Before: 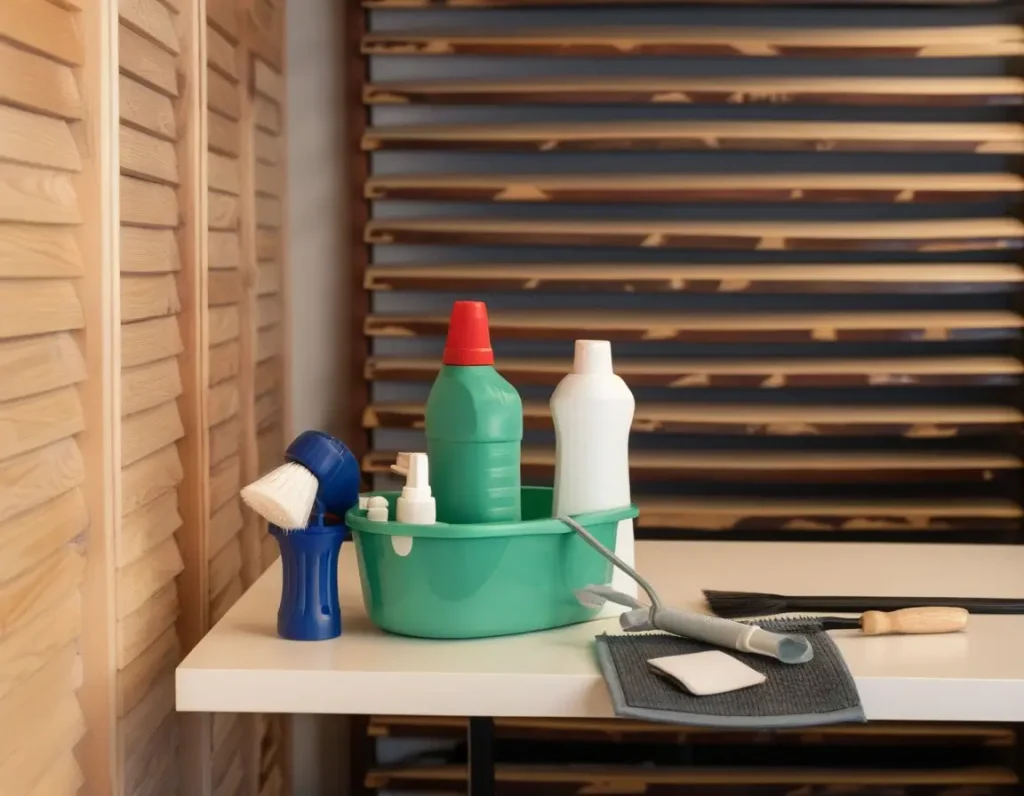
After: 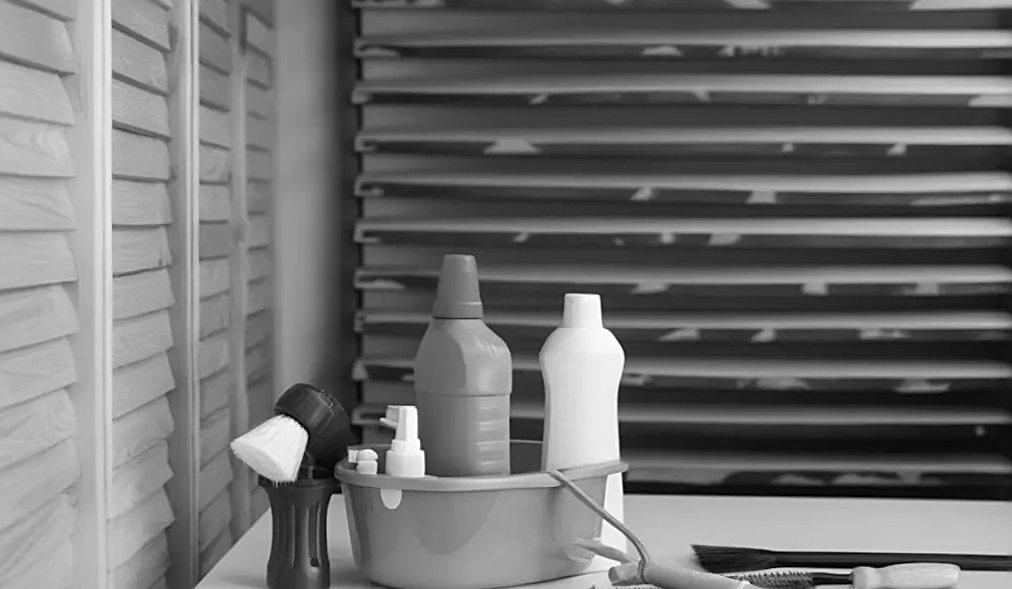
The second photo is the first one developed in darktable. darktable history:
crop: left 0.387%, top 5.469%, bottom 19.809%
rotate and perspective: rotation 0.192°, lens shift (horizontal) -0.015, crop left 0.005, crop right 0.996, crop top 0.006, crop bottom 0.99
monochrome: on, module defaults
sharpen: on, module defaults
